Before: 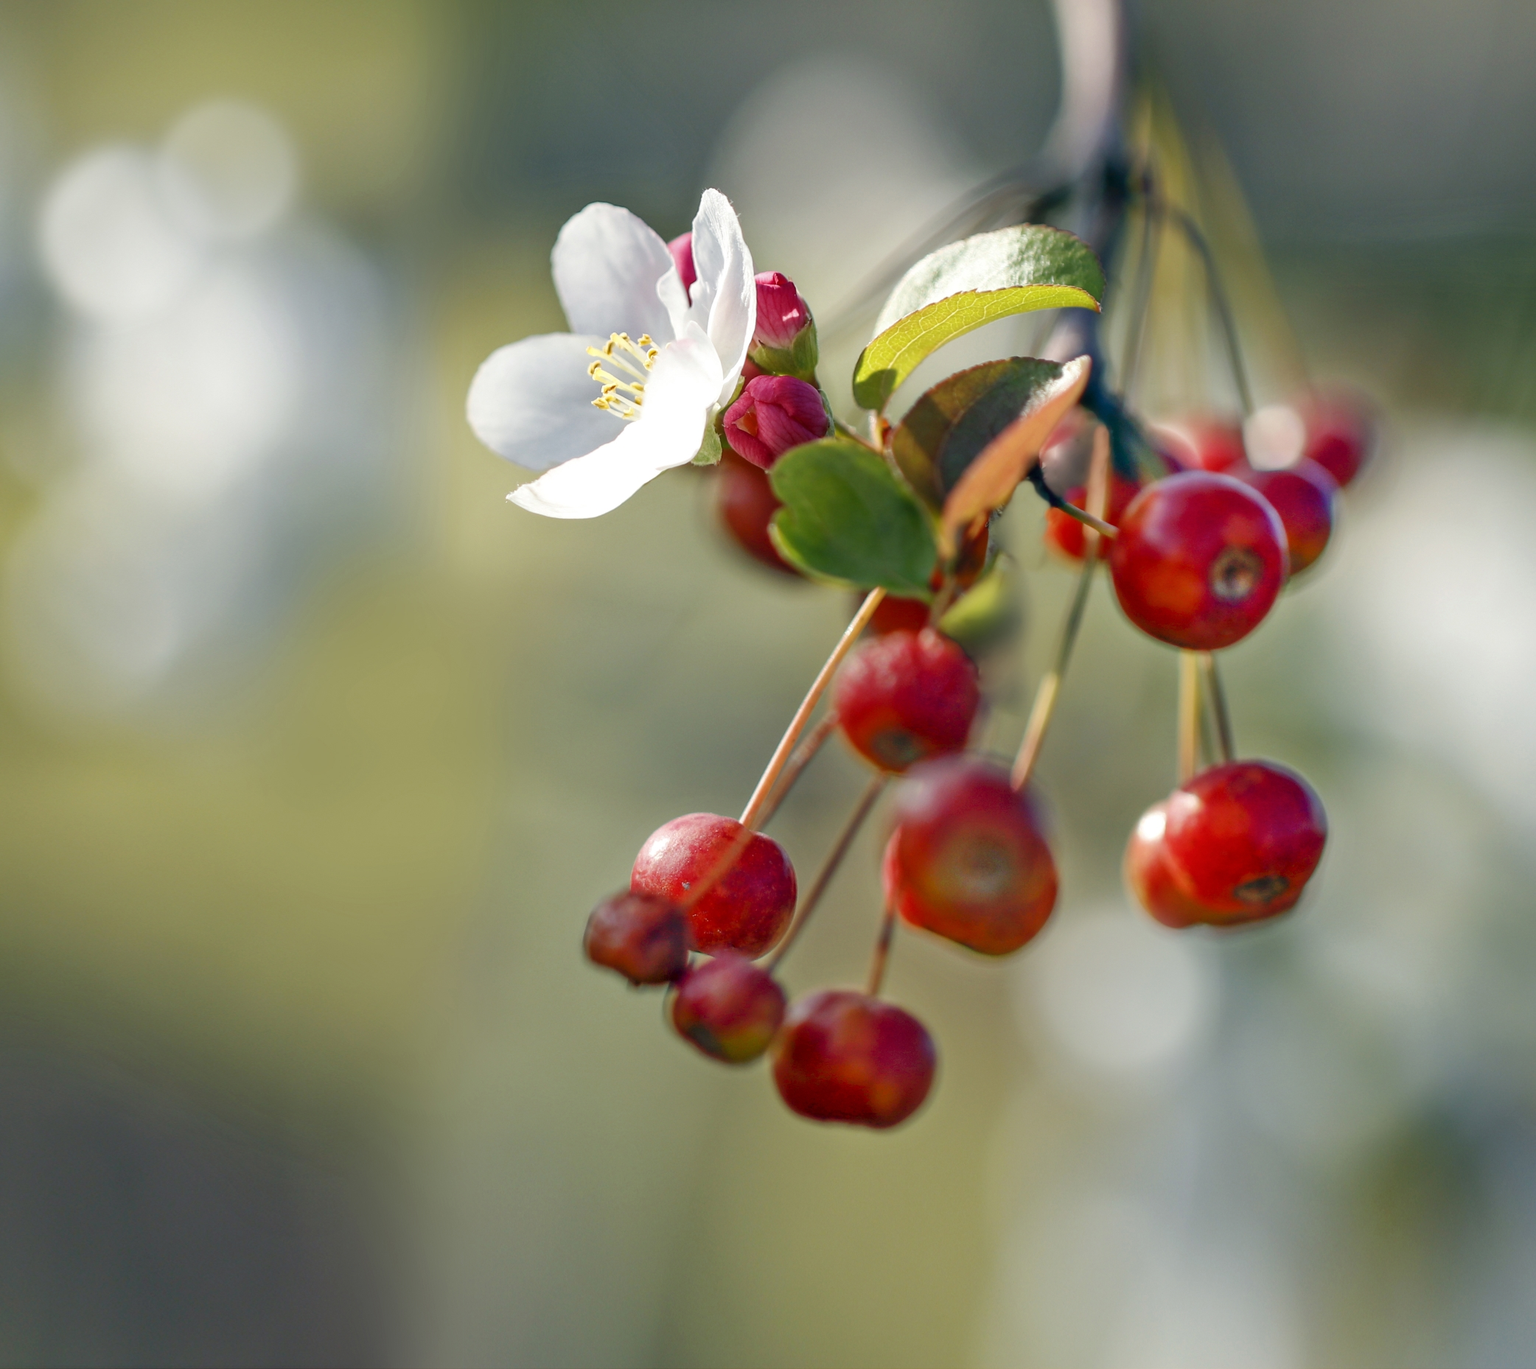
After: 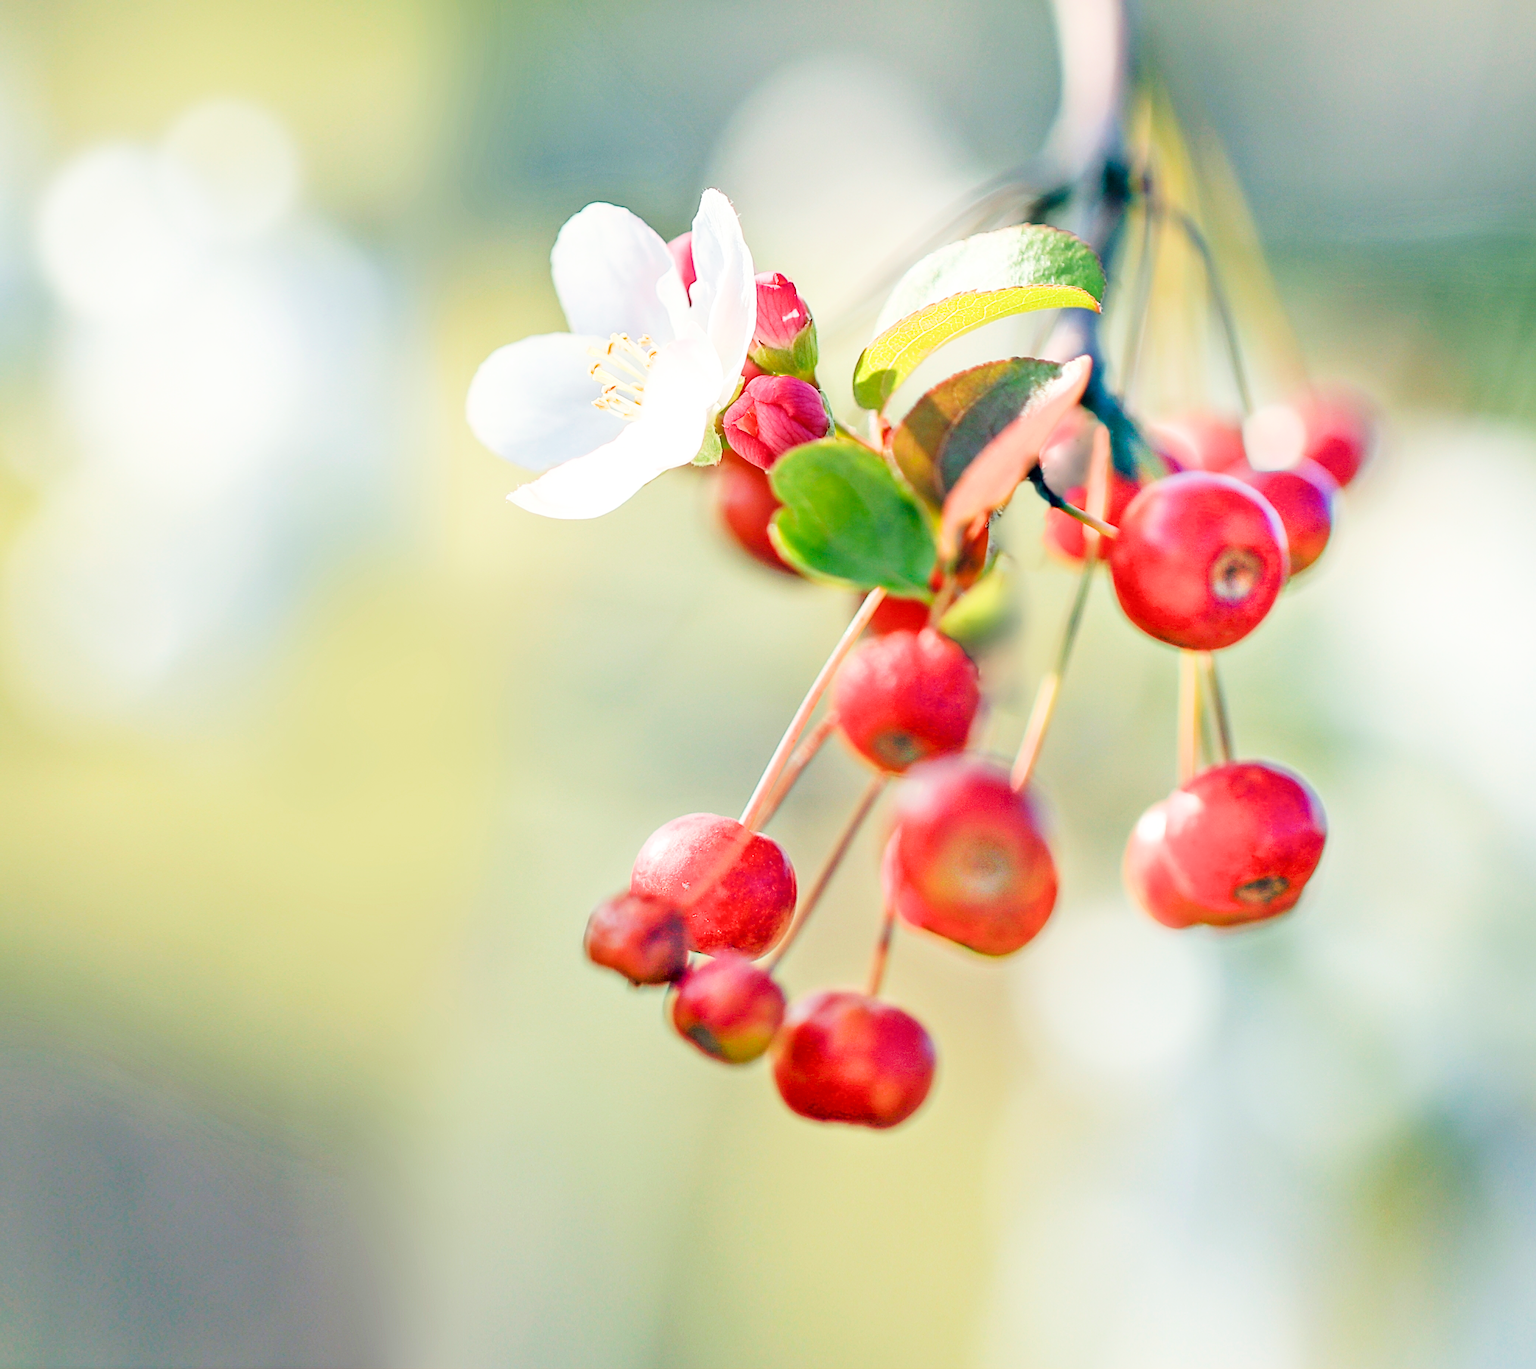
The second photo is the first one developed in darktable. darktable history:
filmic rgb: black relative exposure -7.65 EV, white relative exposure 4.56 EV, hardness 3.61
sharpen: on, module defaults
exposure: exposure 2.001 EV, compensate highlight preservation false
